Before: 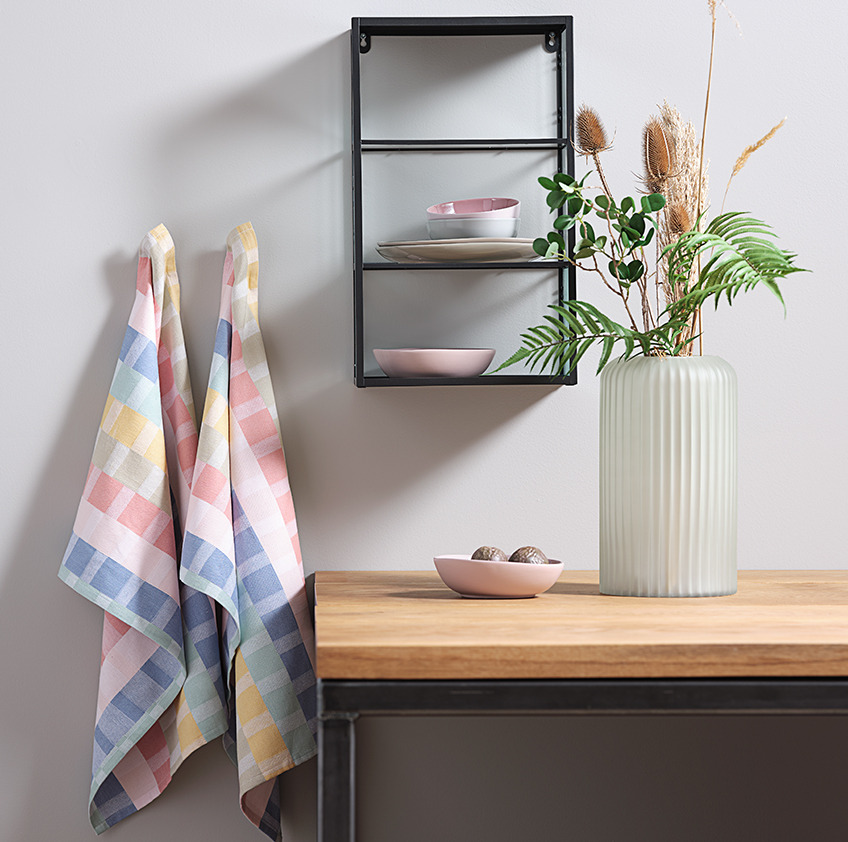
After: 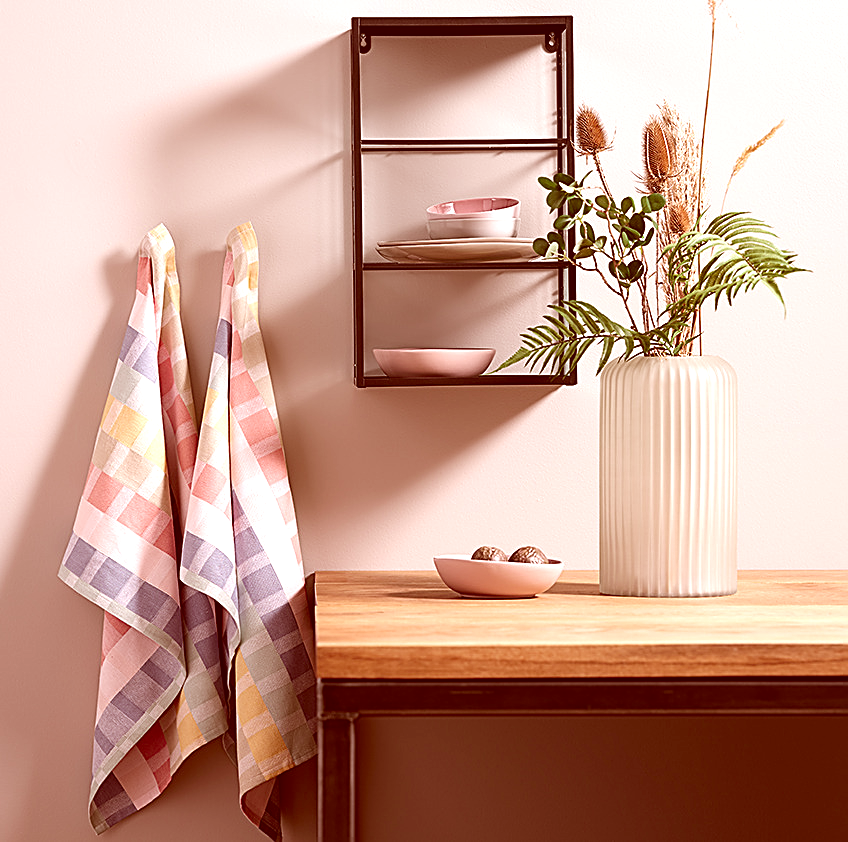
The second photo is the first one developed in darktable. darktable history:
sharpen: on, module defaults
color balance rgb: perceptual saturation grading › global saturation 0.623%
color correction: highlights a* 9.34, highlights b* 8.6, shadows a* 39.41, shadows b* 39.28, saturation 0.825
contrast brightness saturation: brightness -0.091
exposure: exposure 0.429 EV, compensate exposure bias true, compensate highlight preservation false
